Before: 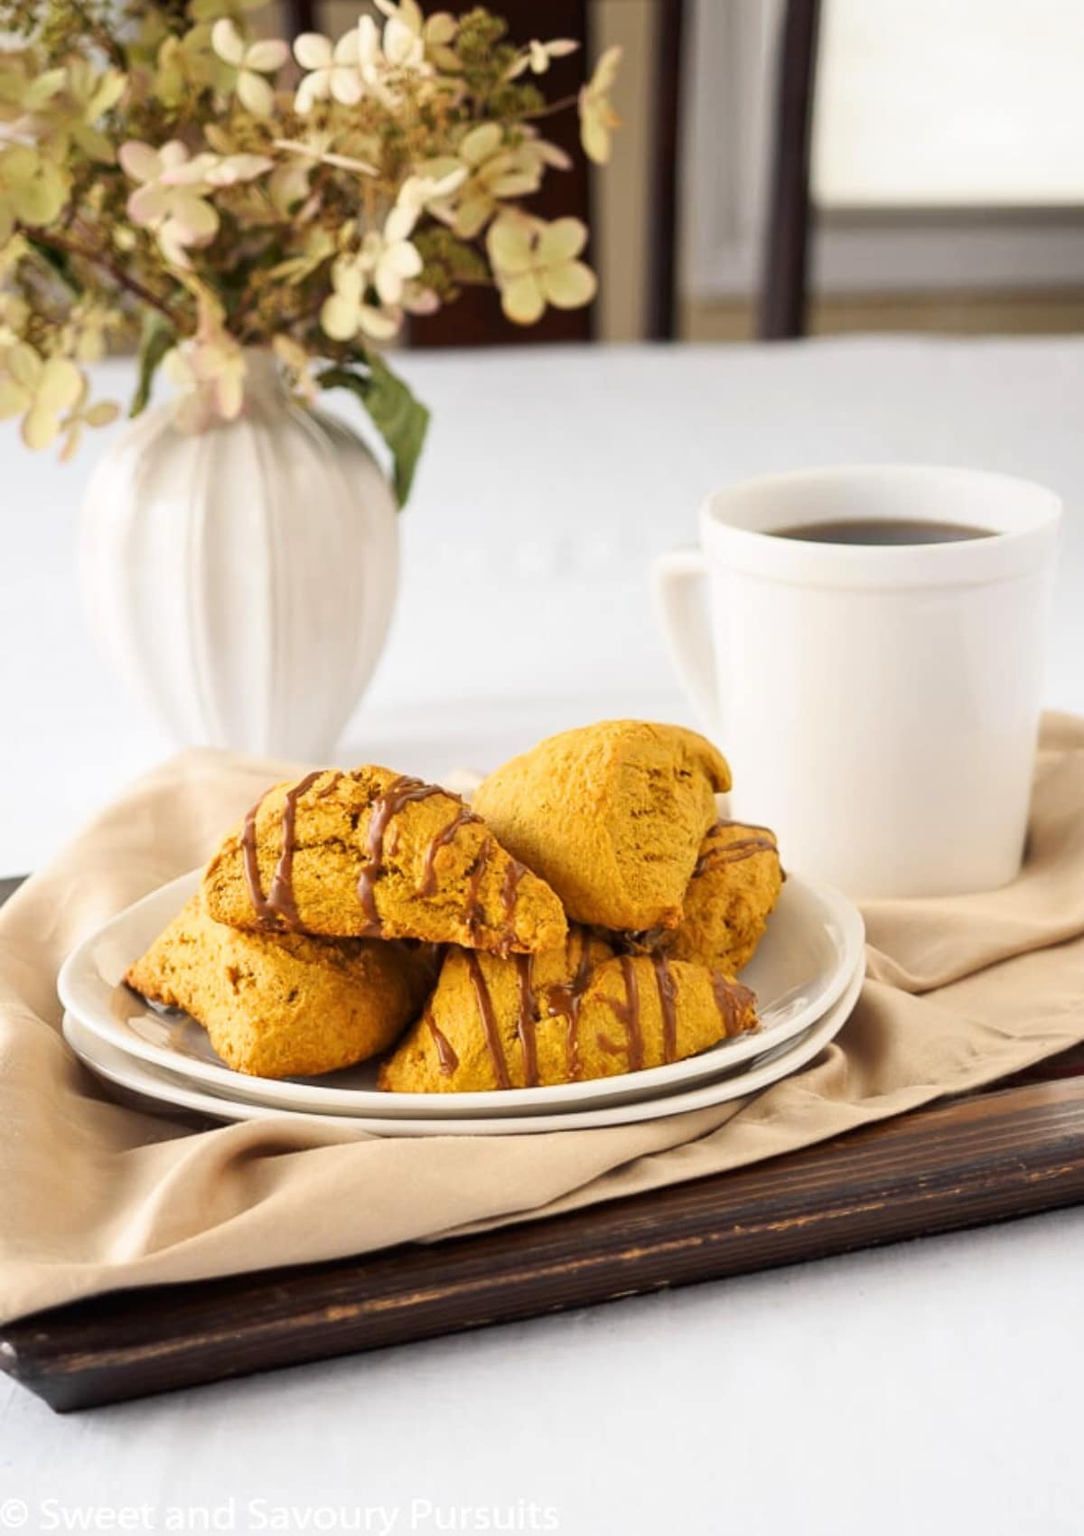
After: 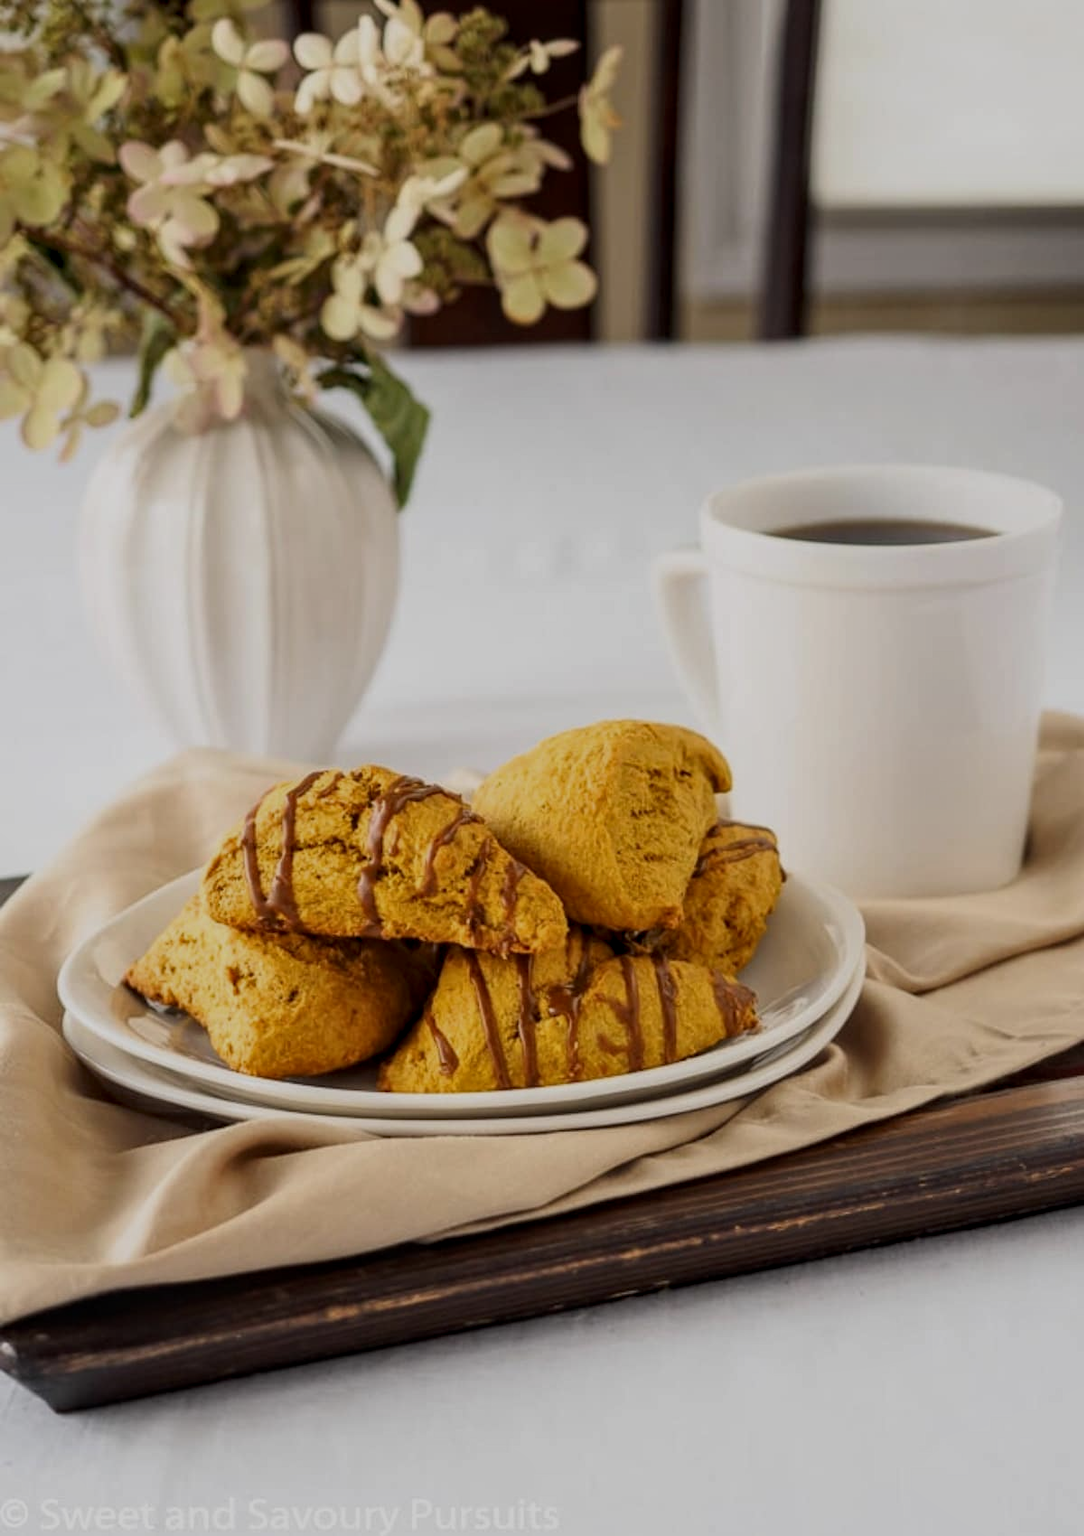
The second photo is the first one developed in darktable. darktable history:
exposure: black level correction 0, exposure -0.726 EV, compensate exposure bias true, compensate highlight preservation false
local contrast: on, module defaults
